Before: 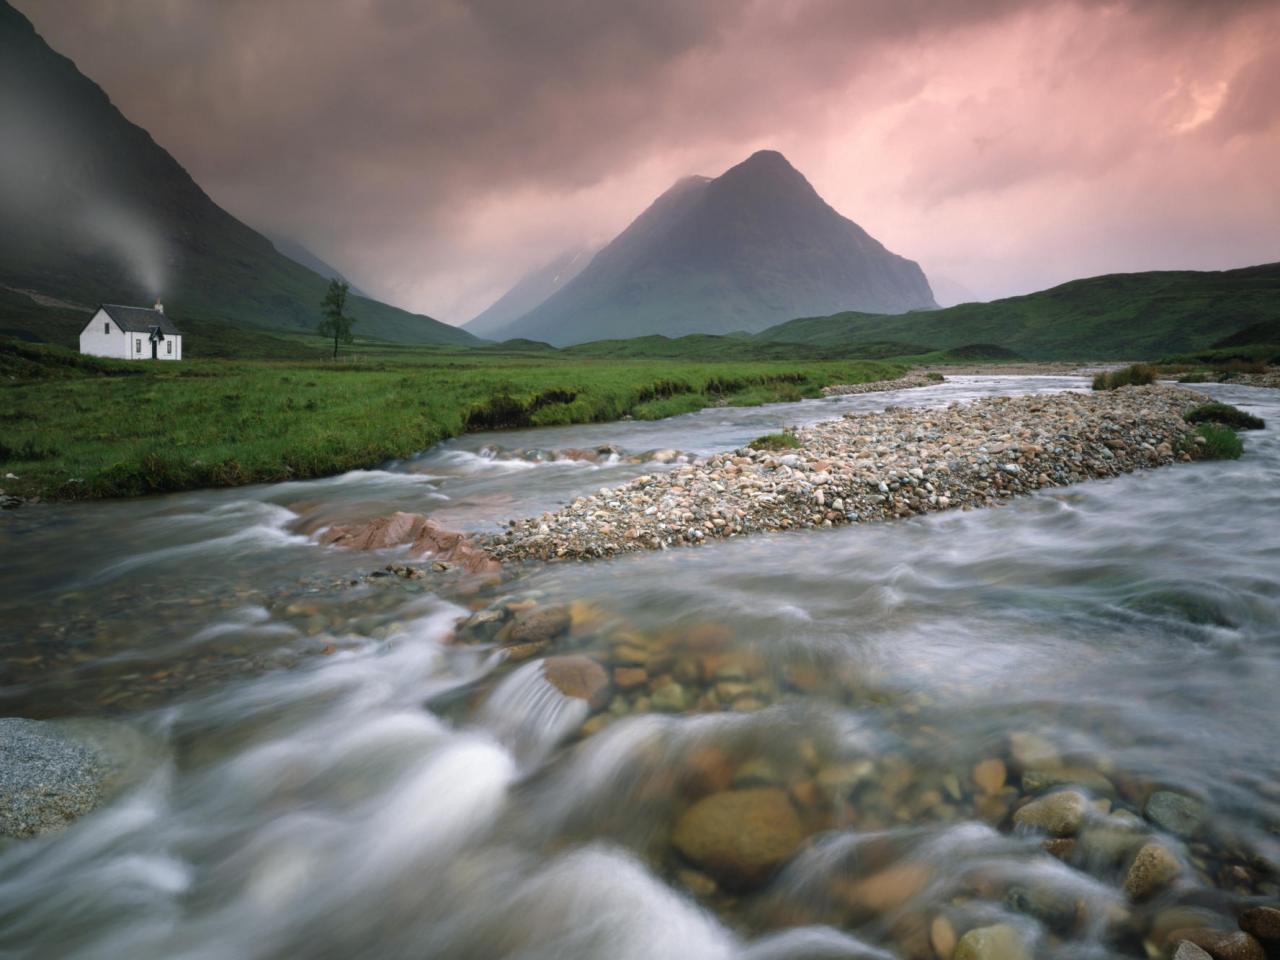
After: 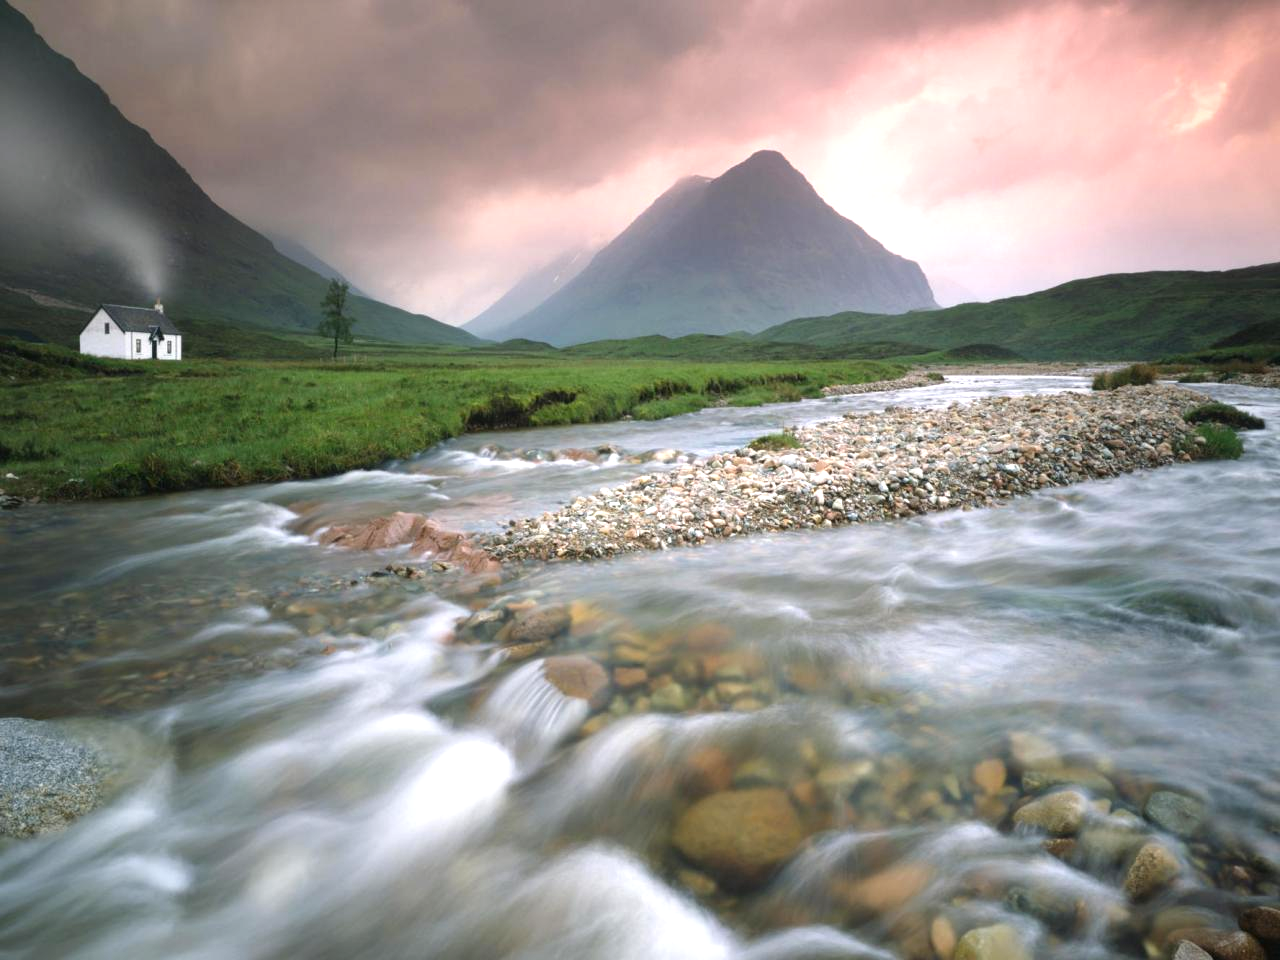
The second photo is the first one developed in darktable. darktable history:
exposure: exposure 0.671 EV, compensate highlight preservation false
